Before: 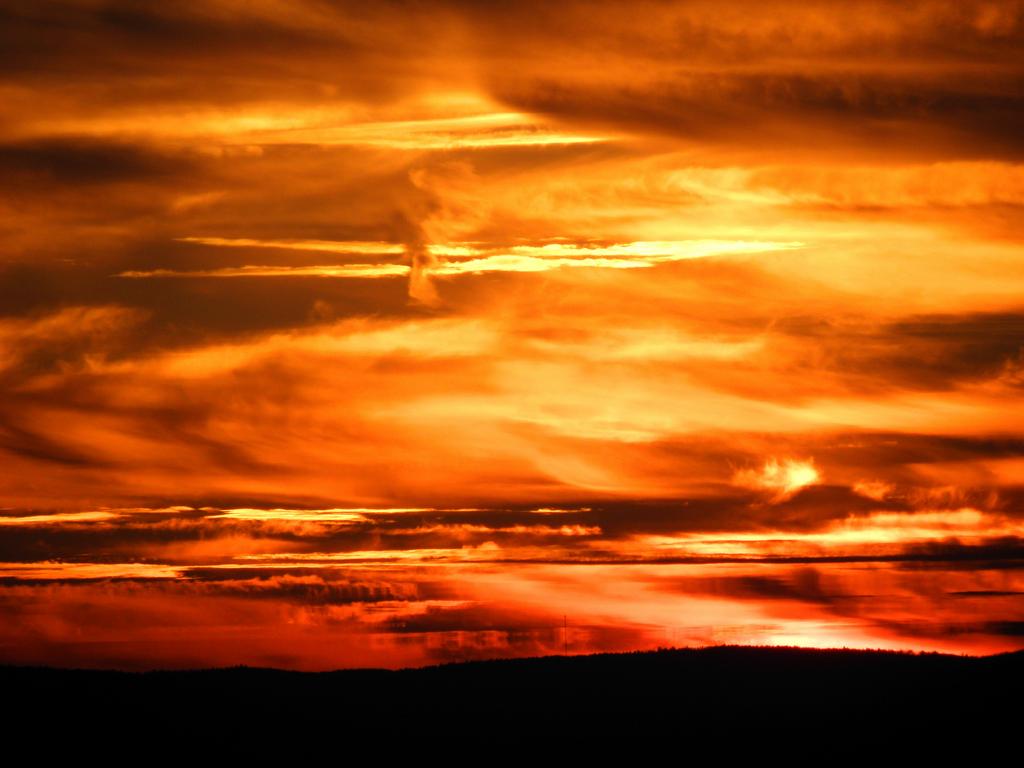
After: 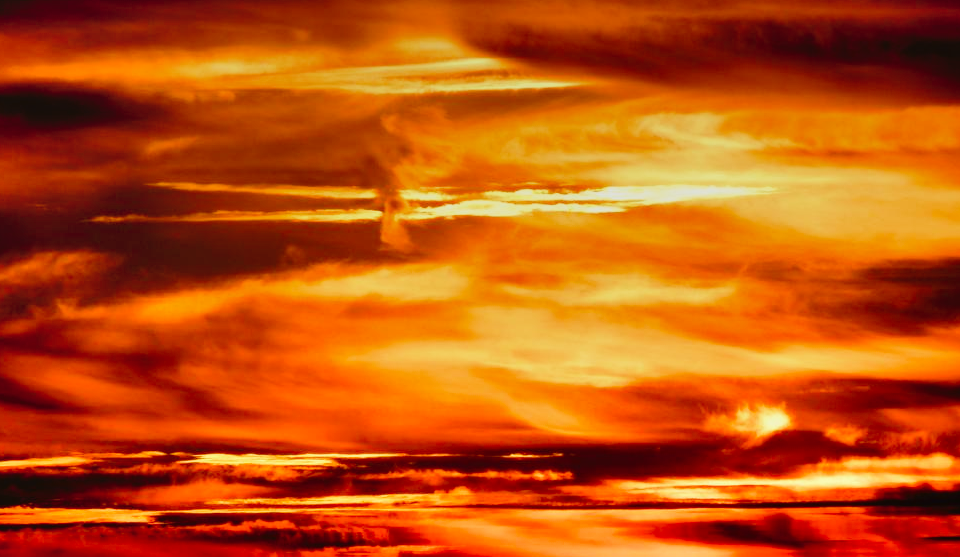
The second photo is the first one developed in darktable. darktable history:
shadows and highlights: soften with gaussian
graduated density: hue 238.83°, saturation 50%
tone curve: curves: ch0 [(0, 0) (0.003, 0.007) (0.011, 0.01) (0.025, 0.018) (0.044, 0.028) (0.069, 0.034) (0.1, 0.04) (0.136, 0.051) (0.177, 0.104) (0.224, 0.161) (0.277, 0.234) (0.335, 0.316) (0.399, 0.41) (0.468, 0.487) (0.543, 0.577) (0.623, 0.679) (0.709, 0.769) (0.801, 0.854) (0.898, 0.922) (1, 1)], preserve colors none
crop: left 2.737%, top 7.287%, right 3.421%, bottom 20.179%
